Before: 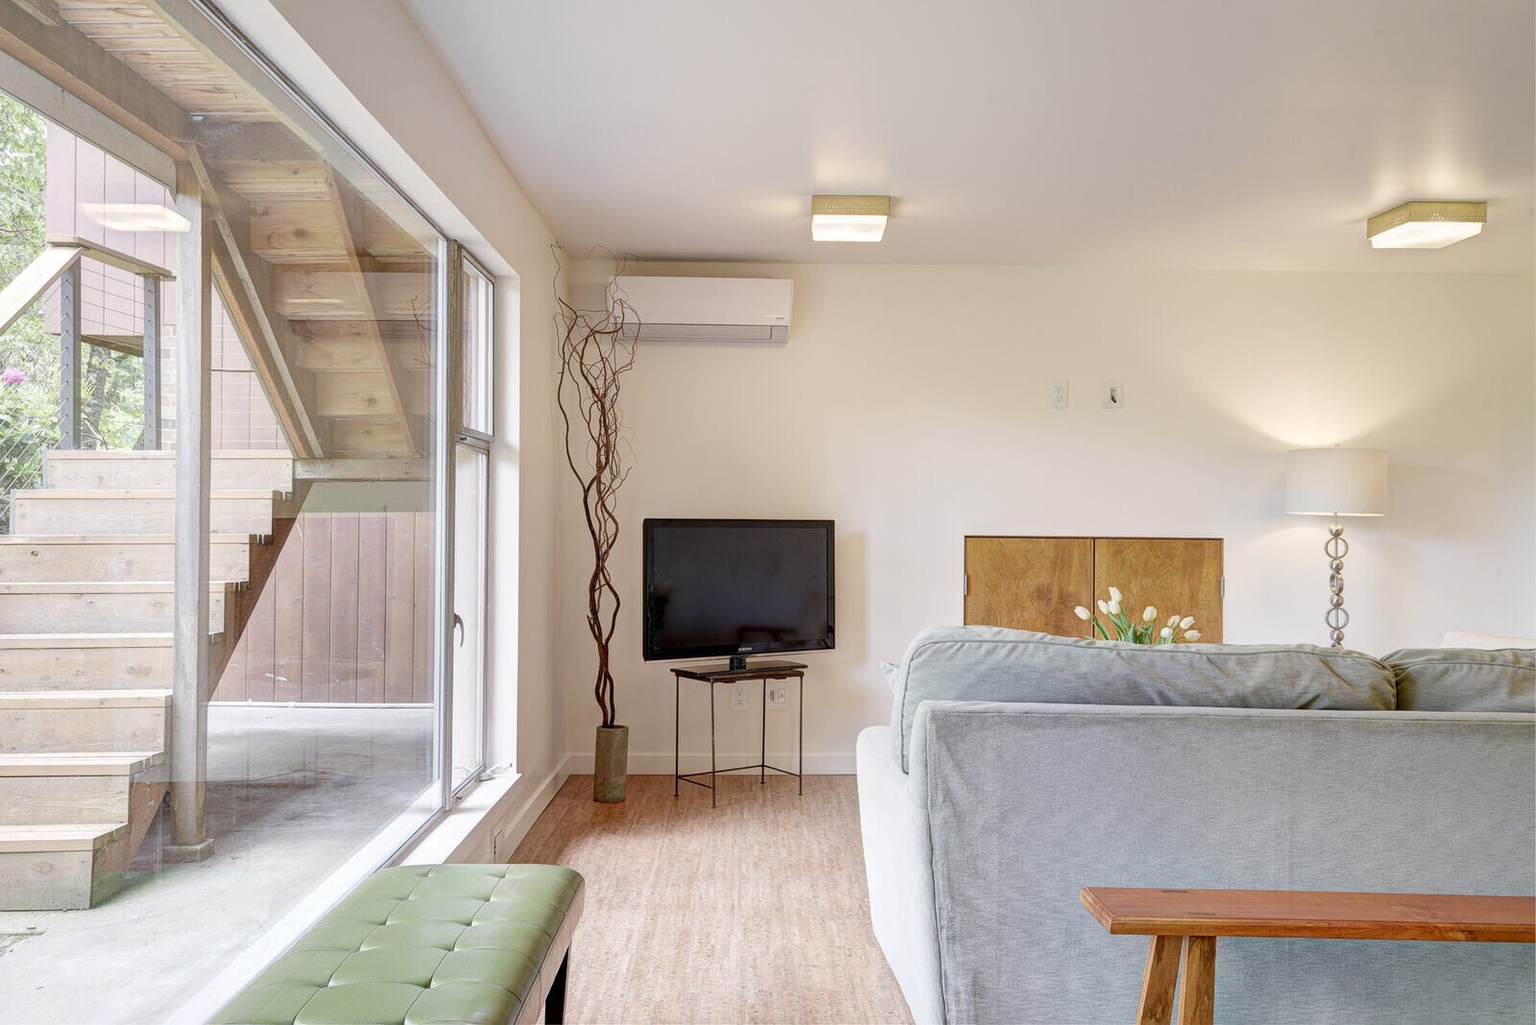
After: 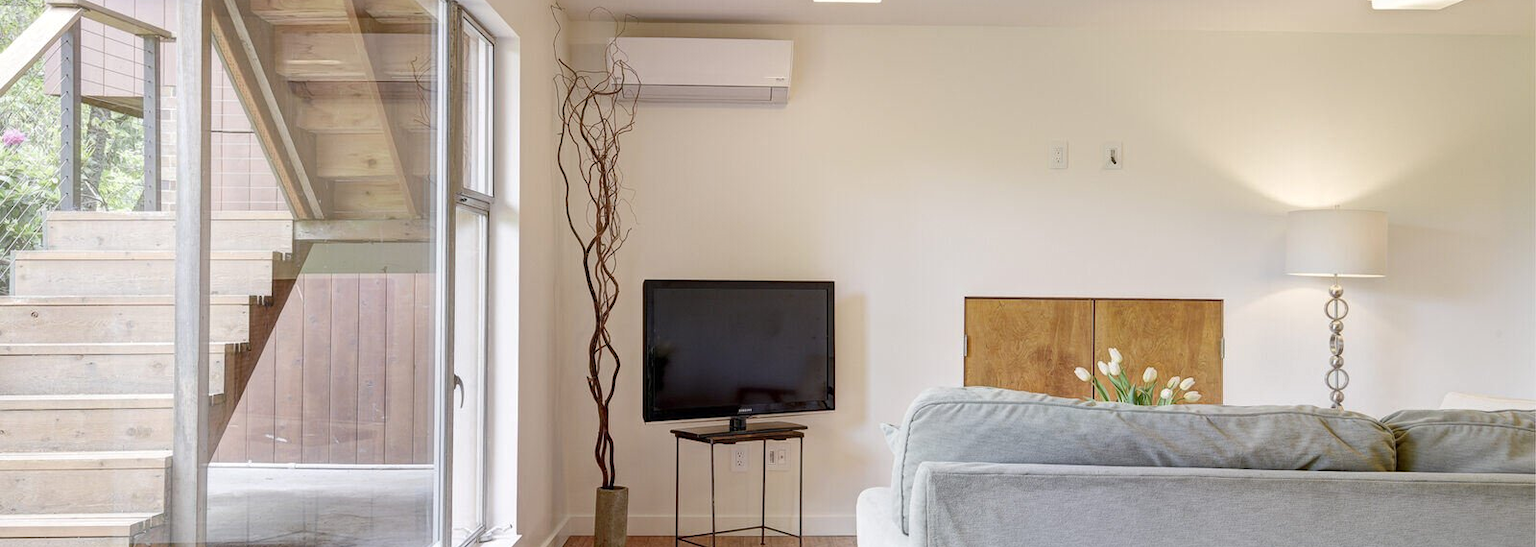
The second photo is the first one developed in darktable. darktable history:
tone equalizer: edges refinement/feathering 500, mask exposure compensation -1.57 EV, preserve details no
crop and rotate: top 23.368%, bottom 23.18%
